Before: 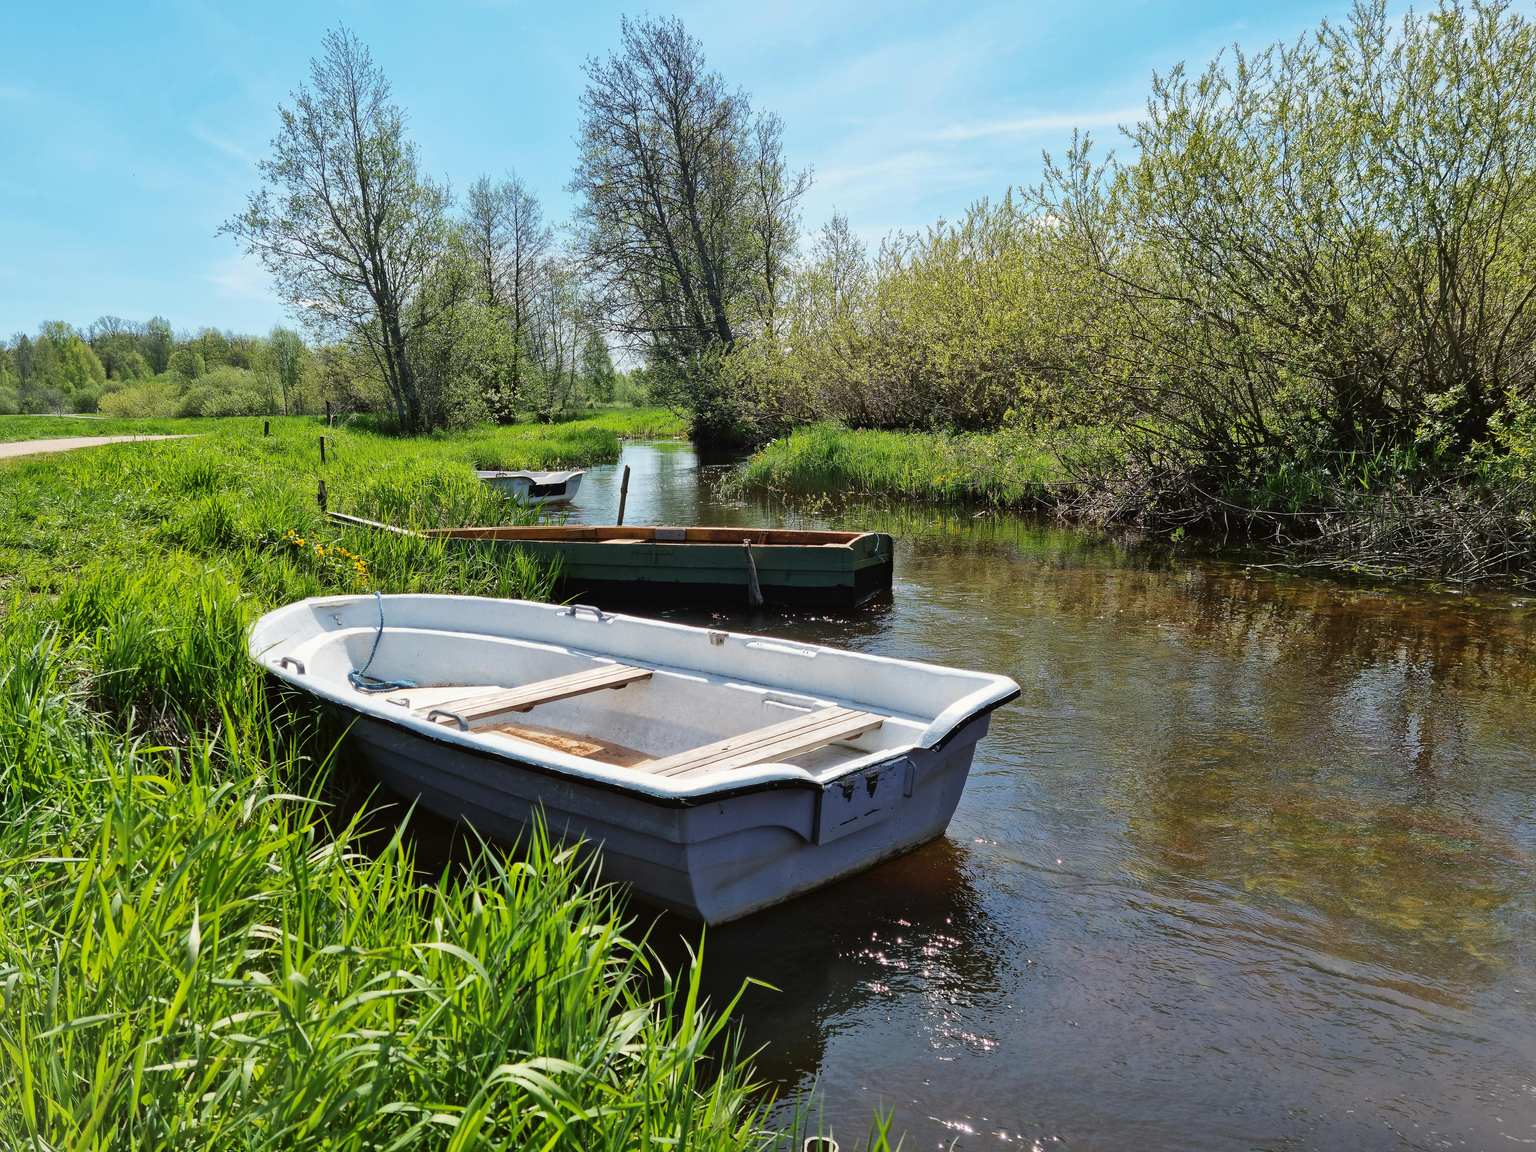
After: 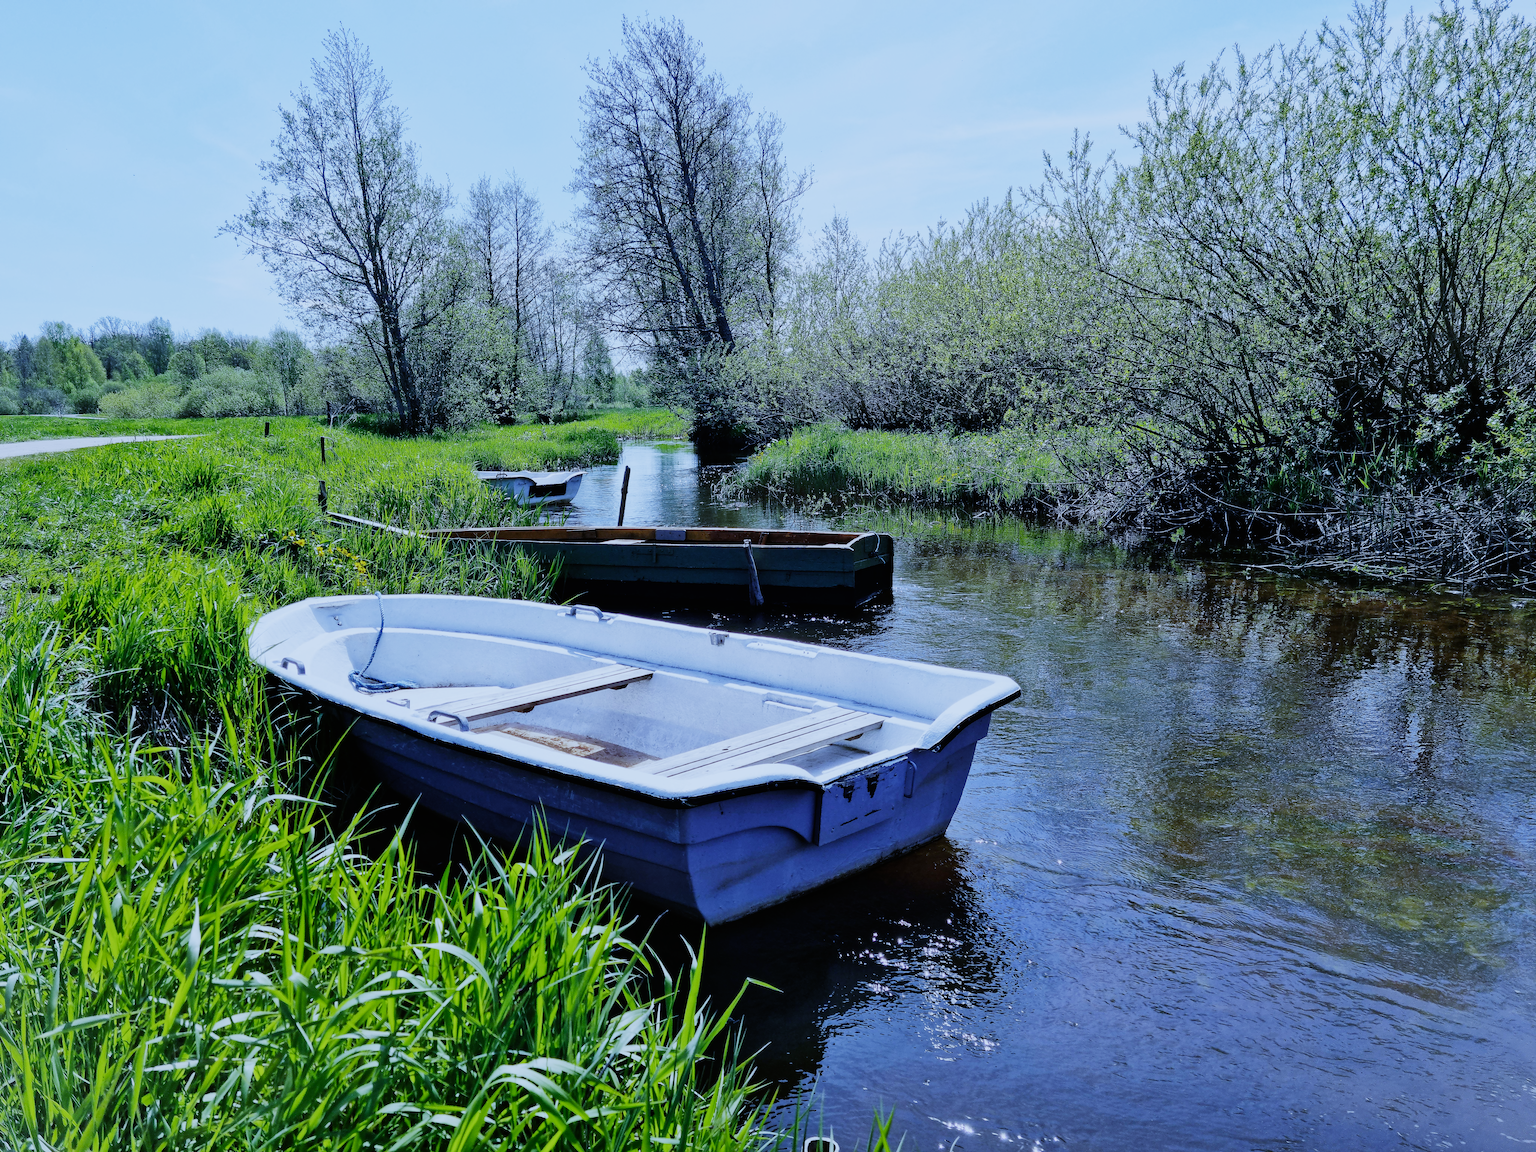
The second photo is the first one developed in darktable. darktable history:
sigmoid: skew -0.2, preserve hue 0%, red attenuation 0.1, red rotation 0.035, green attenuation 0.1, green rotation -0.017, blue attenuation 0.15, blue rotation -0.052, base primaries Rec2020
white balance: red 0.766, blue 1.537
